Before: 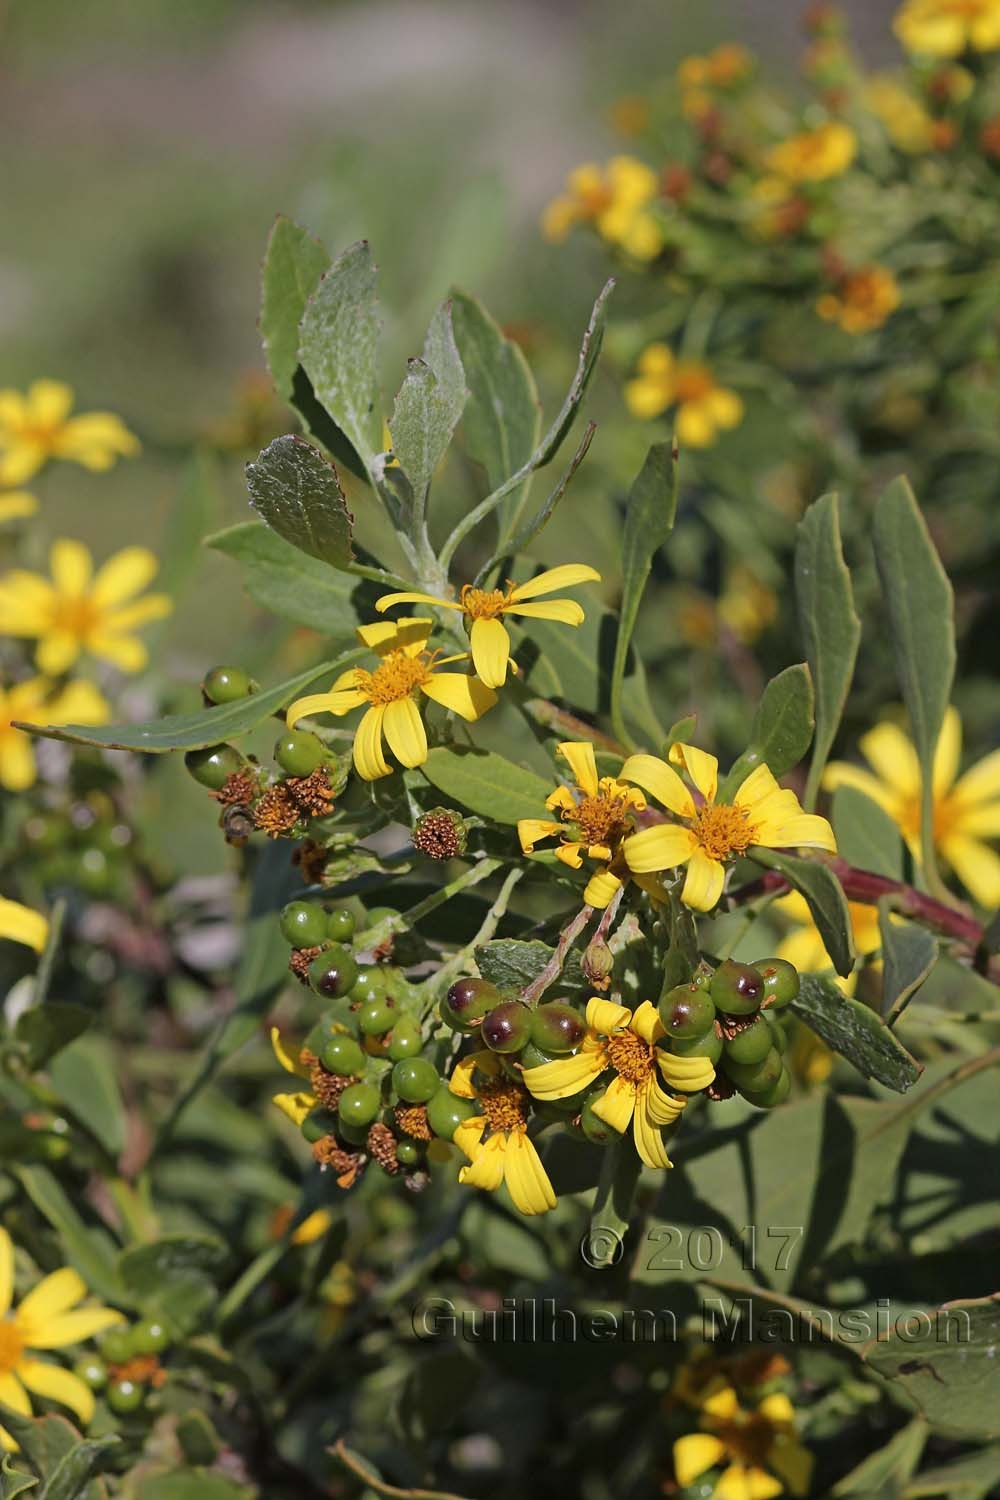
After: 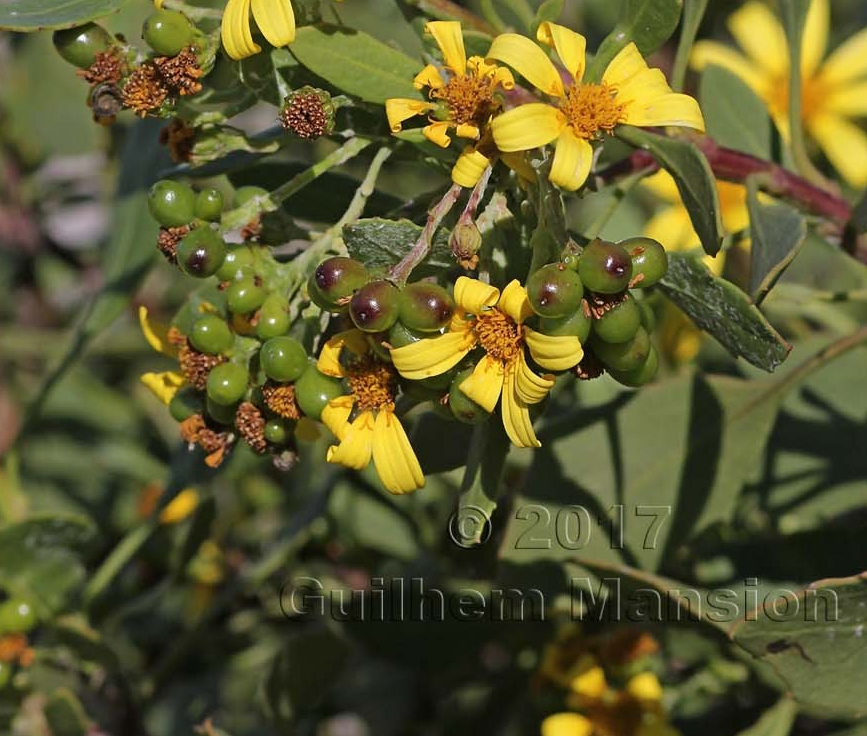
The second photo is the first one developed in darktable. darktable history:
crop and rotate: left 13.267%, top 48.068%, bottom 2.8%
